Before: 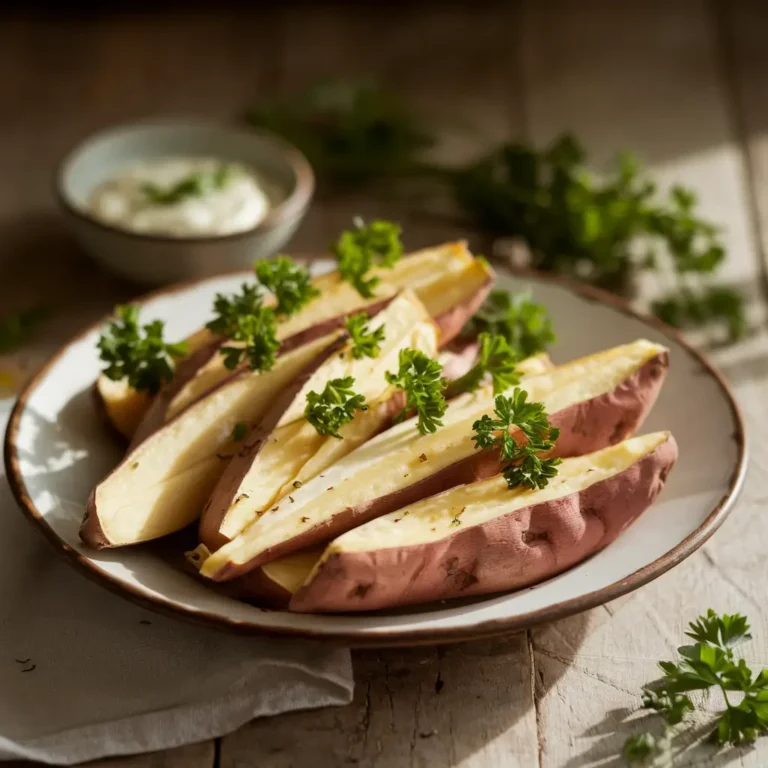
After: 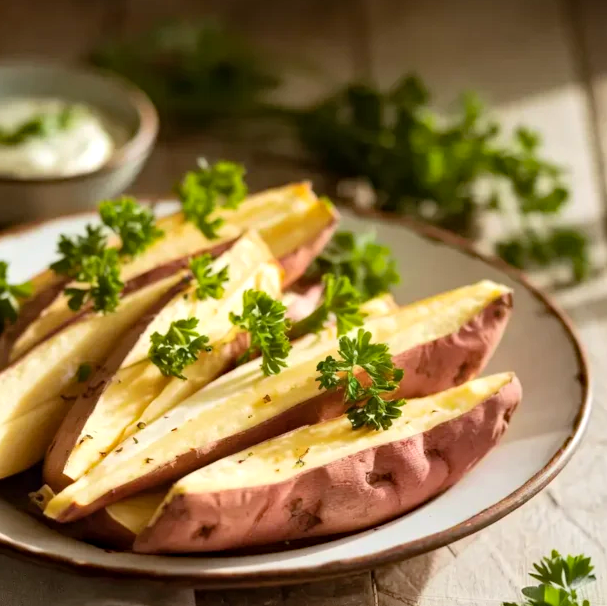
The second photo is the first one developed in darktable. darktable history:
crop and rotate: left 20.441%, top 7.808%, right 0.425%, bottom 13.279%
contrast brightness saturation: saturation -0.05
tone curve: curves: ch0 [(0, 0) (0.641, 0.691) (1, 1)], color space Lab, linked channels, preserve colors none
color balance rgb: linear chroma grading › shadows -6.379%, linear chroma grading › highlights -6.912%, linear chroma grading › global chroma -10.411%, linear chroma grading › mid-tones -8.373%, perceptual saturation grading › global saturation 8.715%, global vibrance 34.696%
exposure: exposure 0.299 EV, compensate highlight preservation false
haze removal: compatibility mode true, adaptive false
